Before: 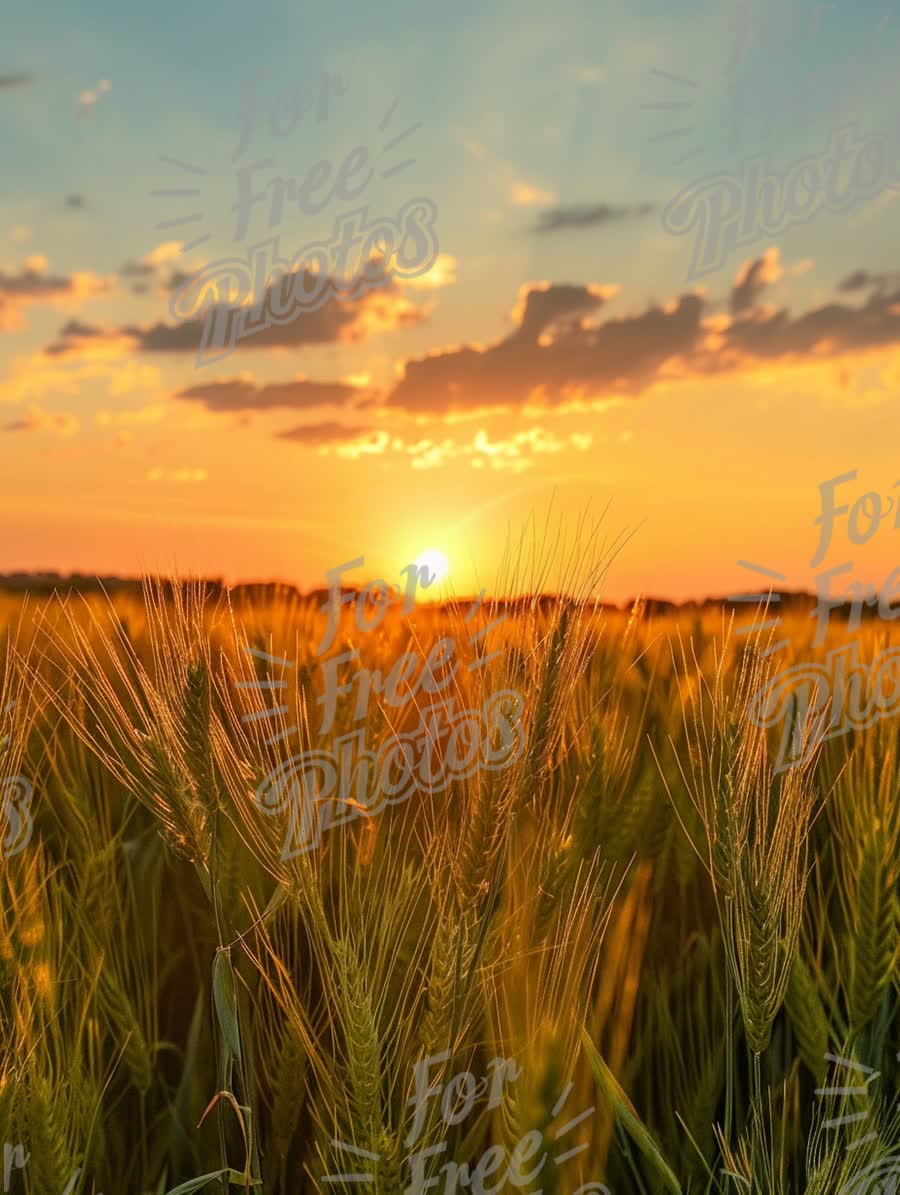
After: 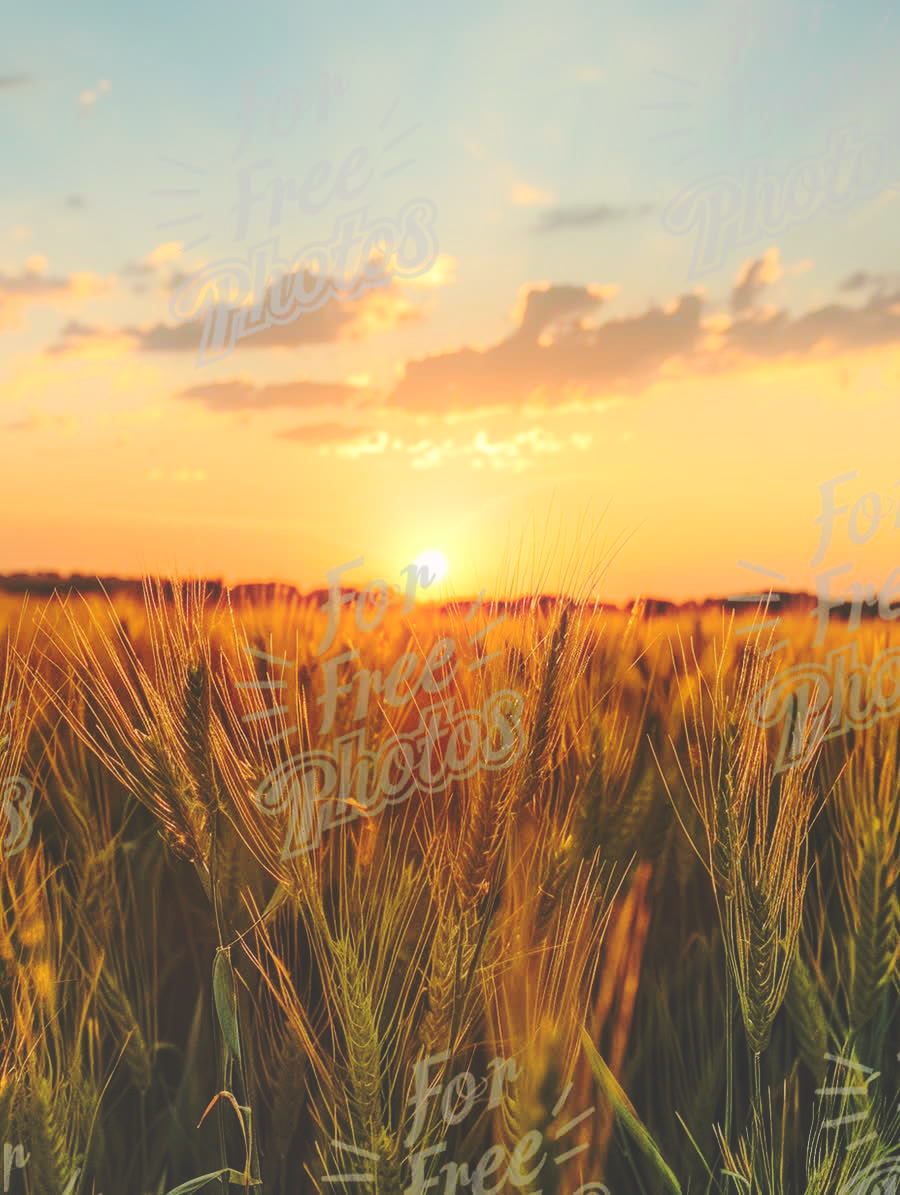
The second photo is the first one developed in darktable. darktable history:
shadows and highlights: highlights 70.63, soften with gaussian
base curve: curves: ch0 [(0, 0.024) (0.055, 0.065) (0.121, 0.166) (0.236, 0.319) (0.693, 0.726) (1, 1)], preserve colors none
